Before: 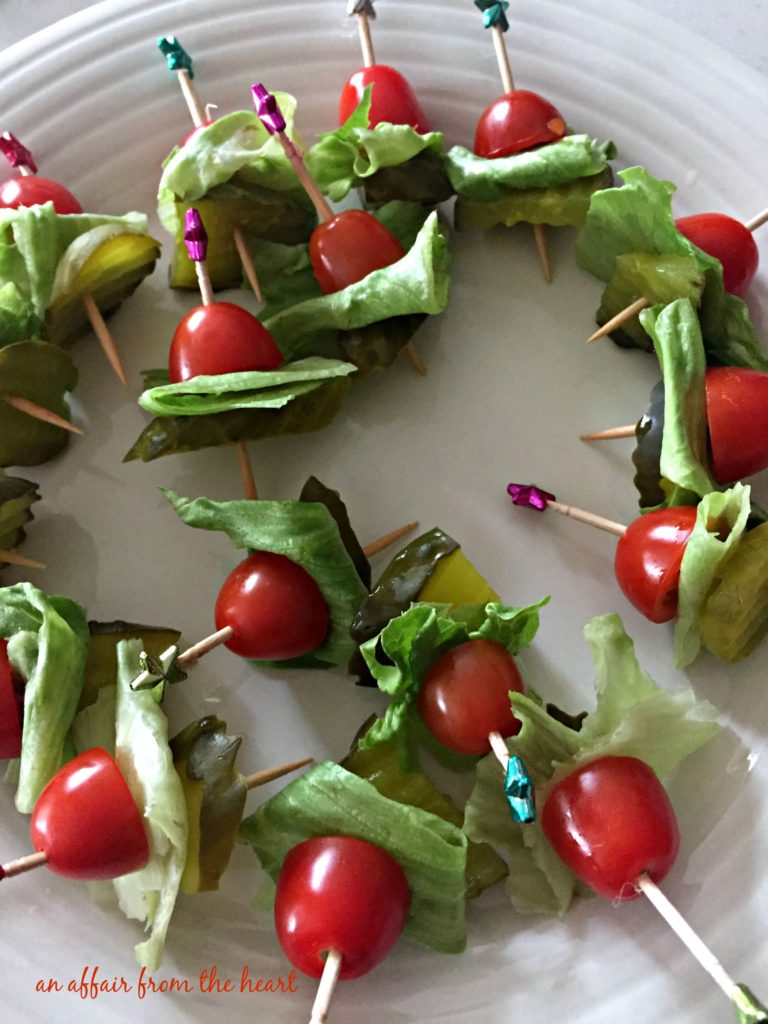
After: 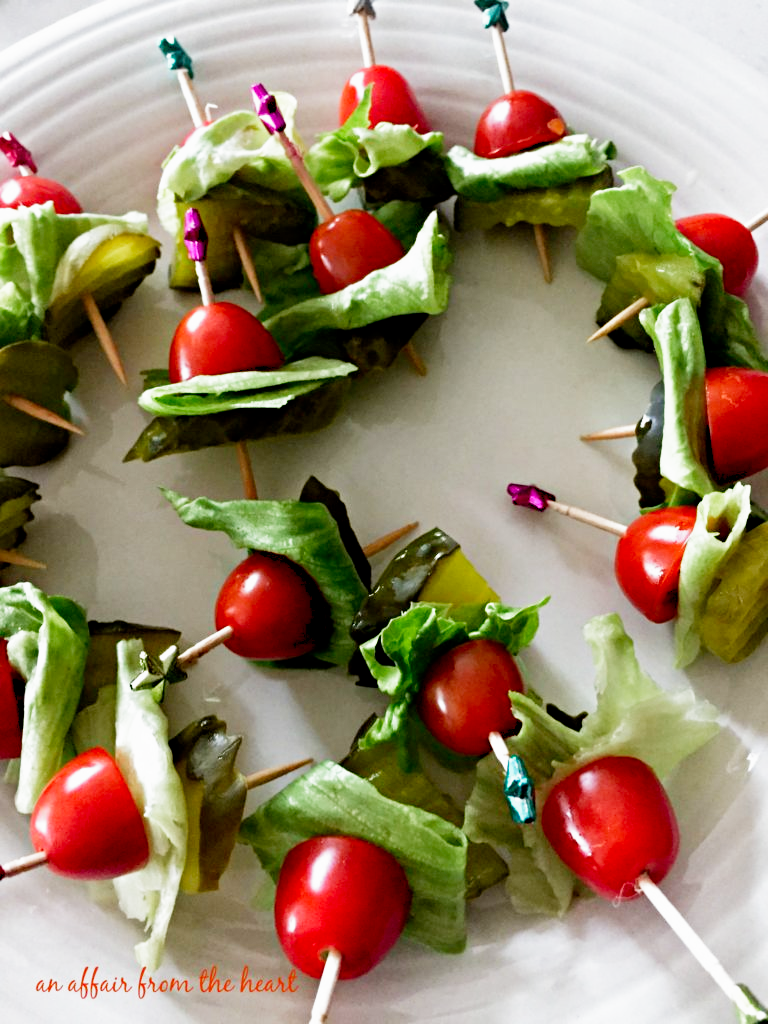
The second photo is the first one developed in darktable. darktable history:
filmic rgb: middle gray luminance 12.74%, black relative exposure -10.13 EV, white relative exposure 3.47 EV, threshold 6 EV, target black luminance 0%, hardness 5.74, latitude 44.69%, contrast 1.221, highlights saturation mix 5%, shadows ↔ highlights balance 26.78%, add noise in highlights 0, preserve chrominance no, color science v3 (2019), use custom middle-gray values true, iterations of high-quality reconstruction 0, contrast in highlights soft, enable highlight reconstruction true
exposure: black level correction 0.004, exposure 0.014 EV, compensate highlight preservation false
white balance: emerald 1
